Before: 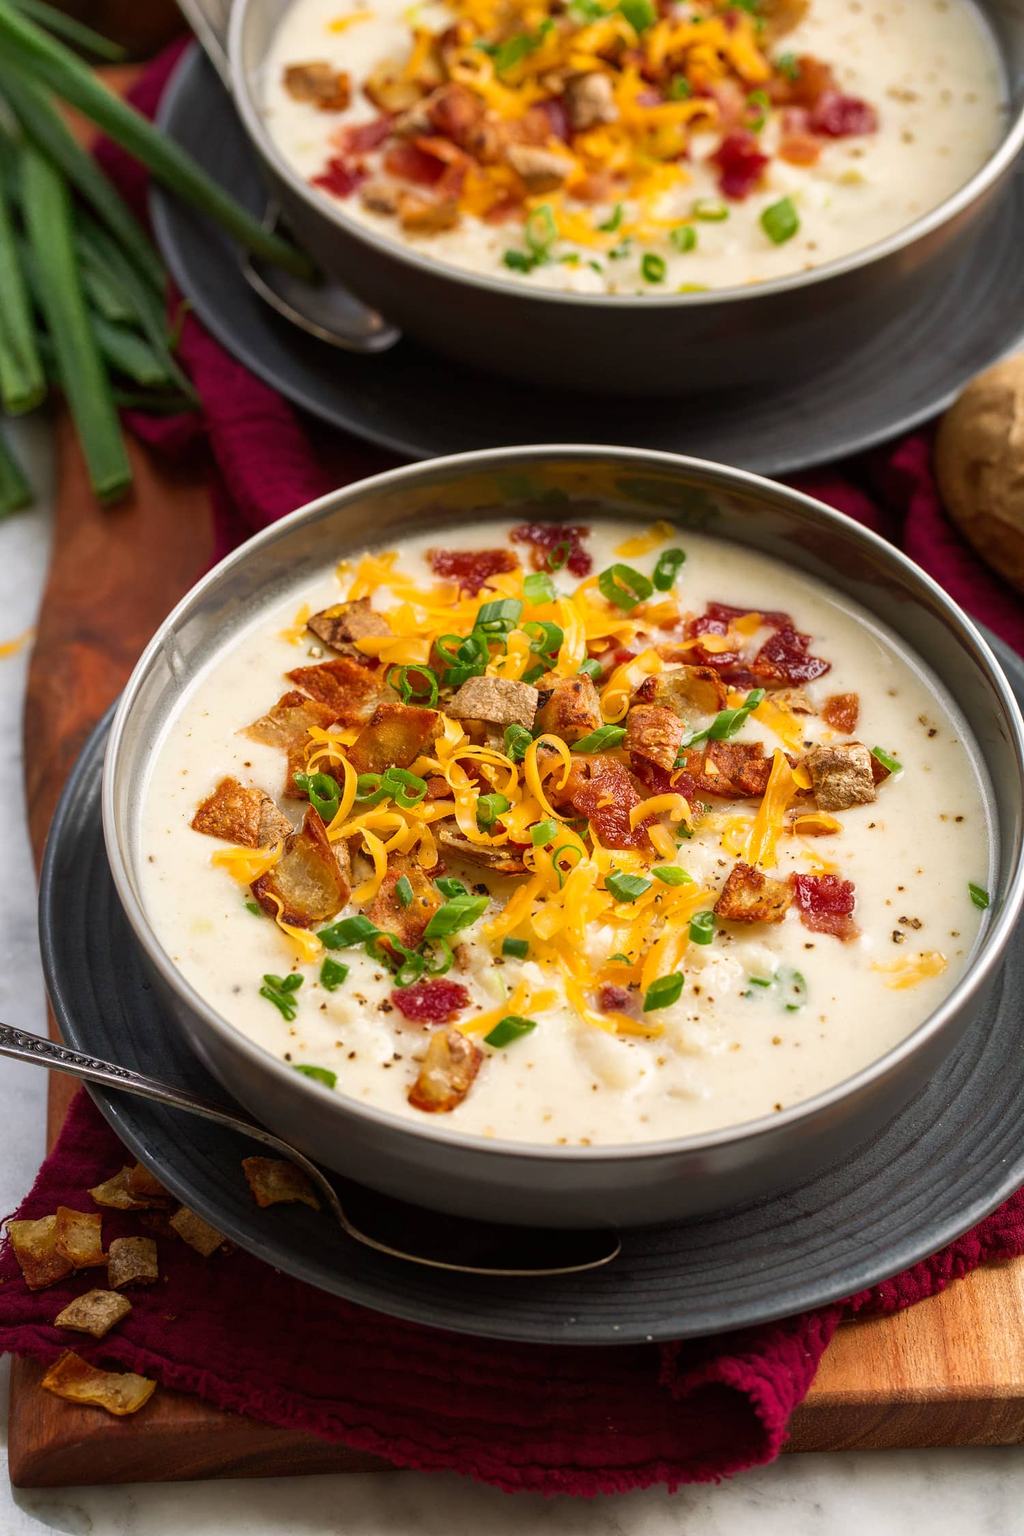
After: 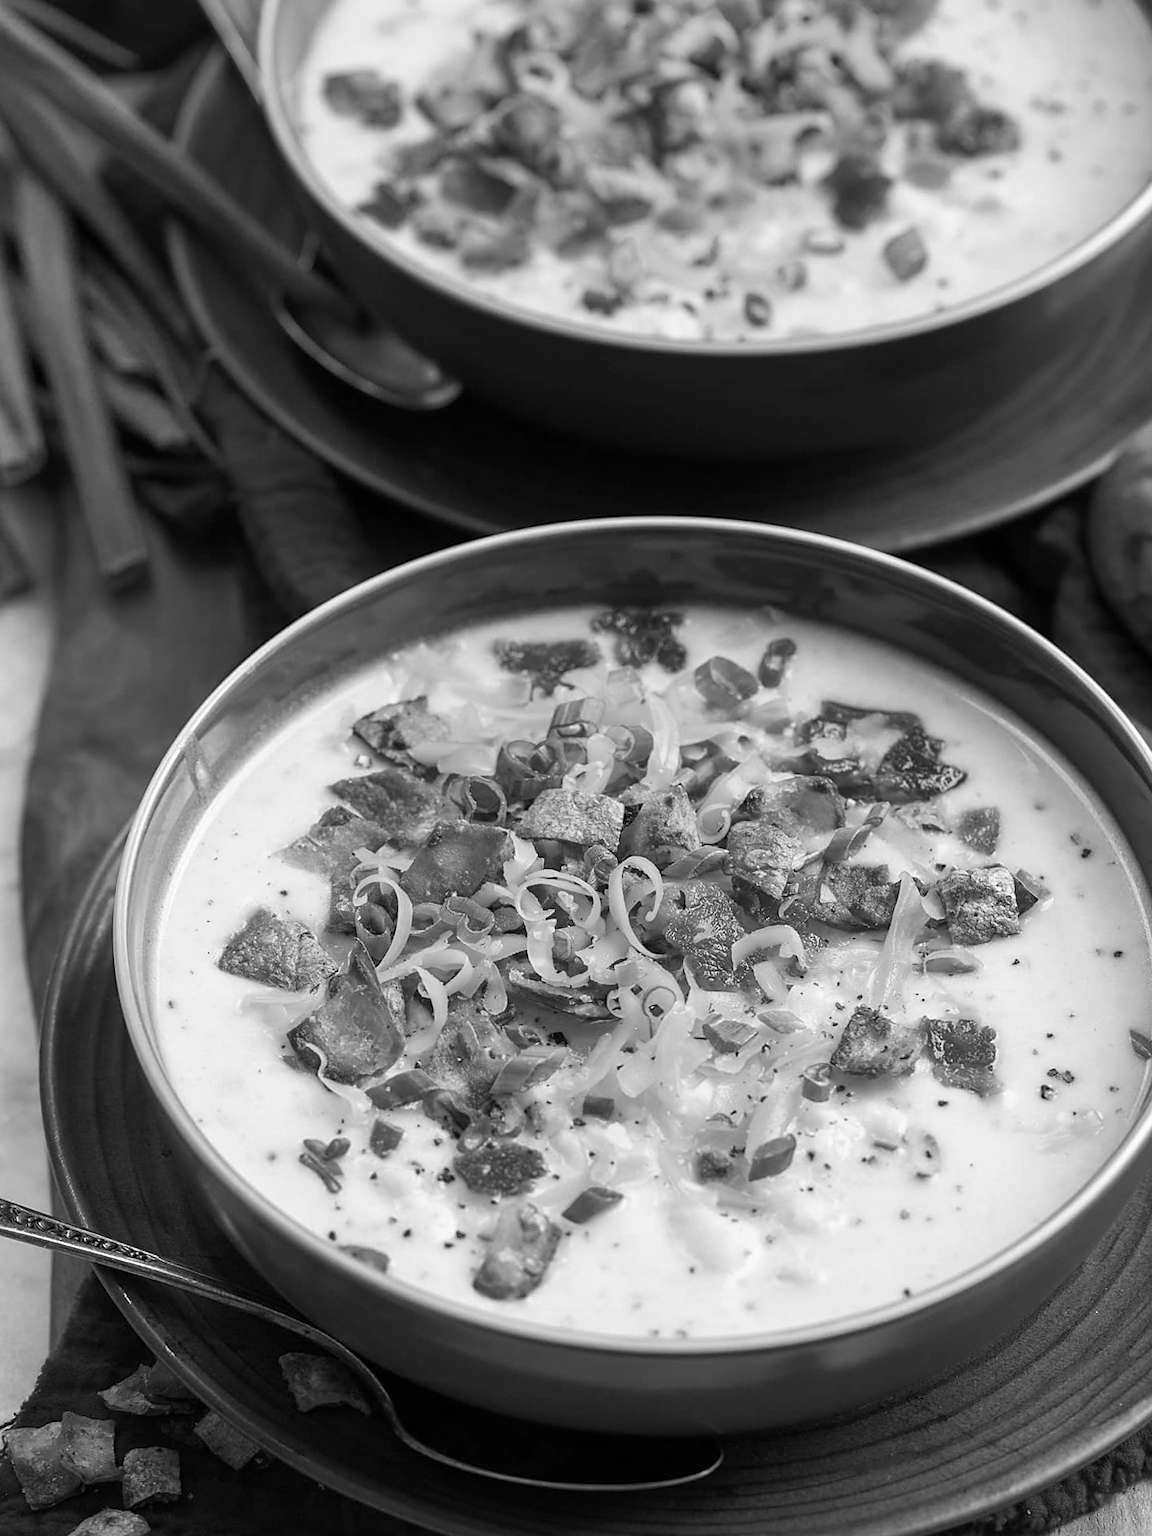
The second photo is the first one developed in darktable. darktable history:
crop and rotate: angle 0.2°, left 0.275%, right 3.127%, bottom 14.18%
monochrome: on, module defaults
sharpen: radius 1.864, amount 0.398, threshold 1.271
